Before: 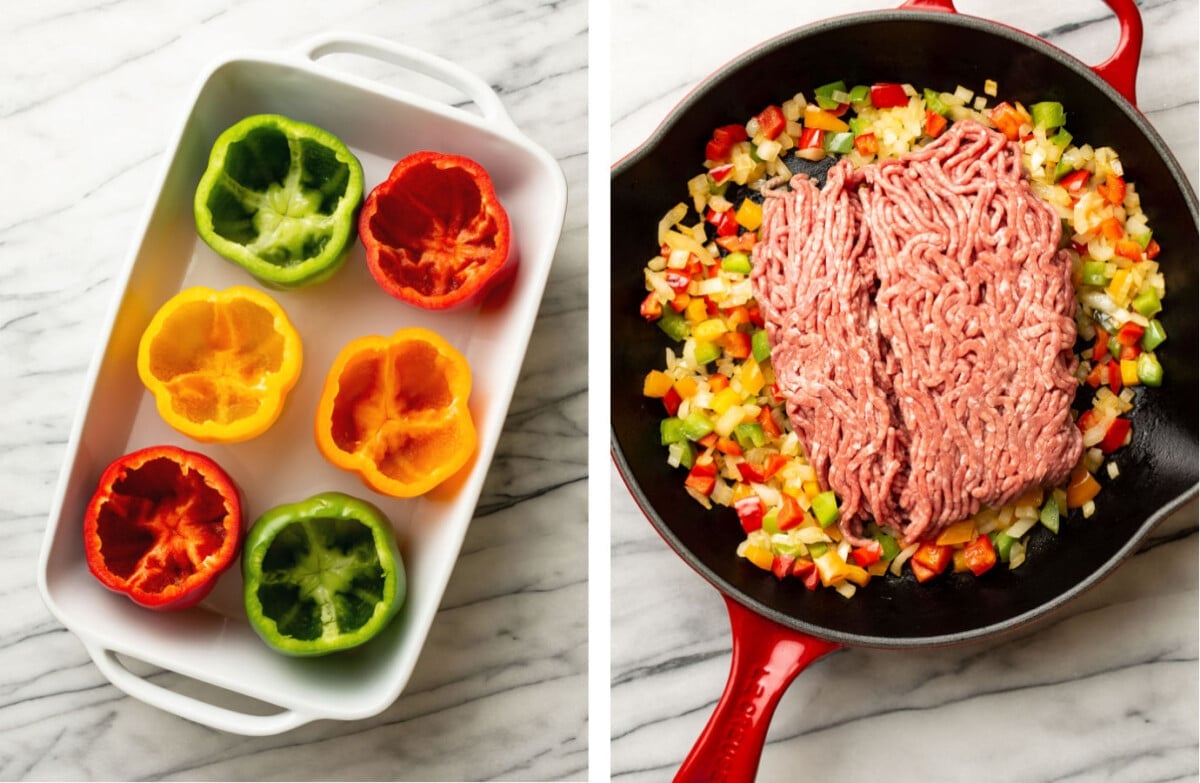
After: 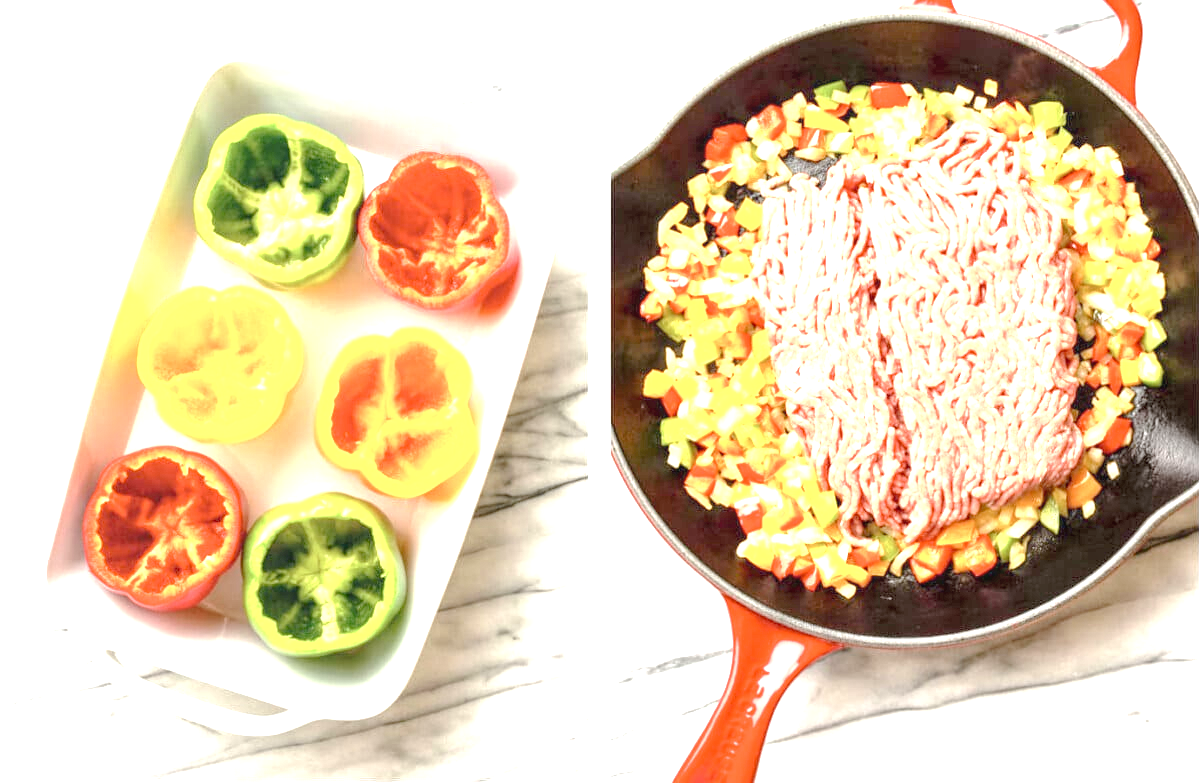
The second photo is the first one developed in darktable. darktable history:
local contrast: highlights 96%, shadows 85%, detail 160%, midtone range 0.2
exposure: black level correction 0, exposure 2.379 EV, compensate exposure bias true, compensate highlight preservation false
tone curve: curves: ch0 [(0, 0) (0.402, 0.473) (0.673, 0.68) (0.899, 0.832) (0.999, 0.903)]; ch1 [(0, 0) (0.379, 0.262) (0.464, 0.425) (0.498, 0.49) (0.507, 0.5) (0.53, 0.532) (0.582, 0.583) (0.68, 0.672) (0.791, 0.748) (1, 0.896)]; ch2 [(0, 0) (0.199, 0.414) (0.438, 0.49) (0.496, 0.501) (0.515, 0.546) (0.577, 0.605) (0.632, 0.649) (0.717, 0.727) (0.845, 0.855) (0.998, 0.977)], preserve colors none
